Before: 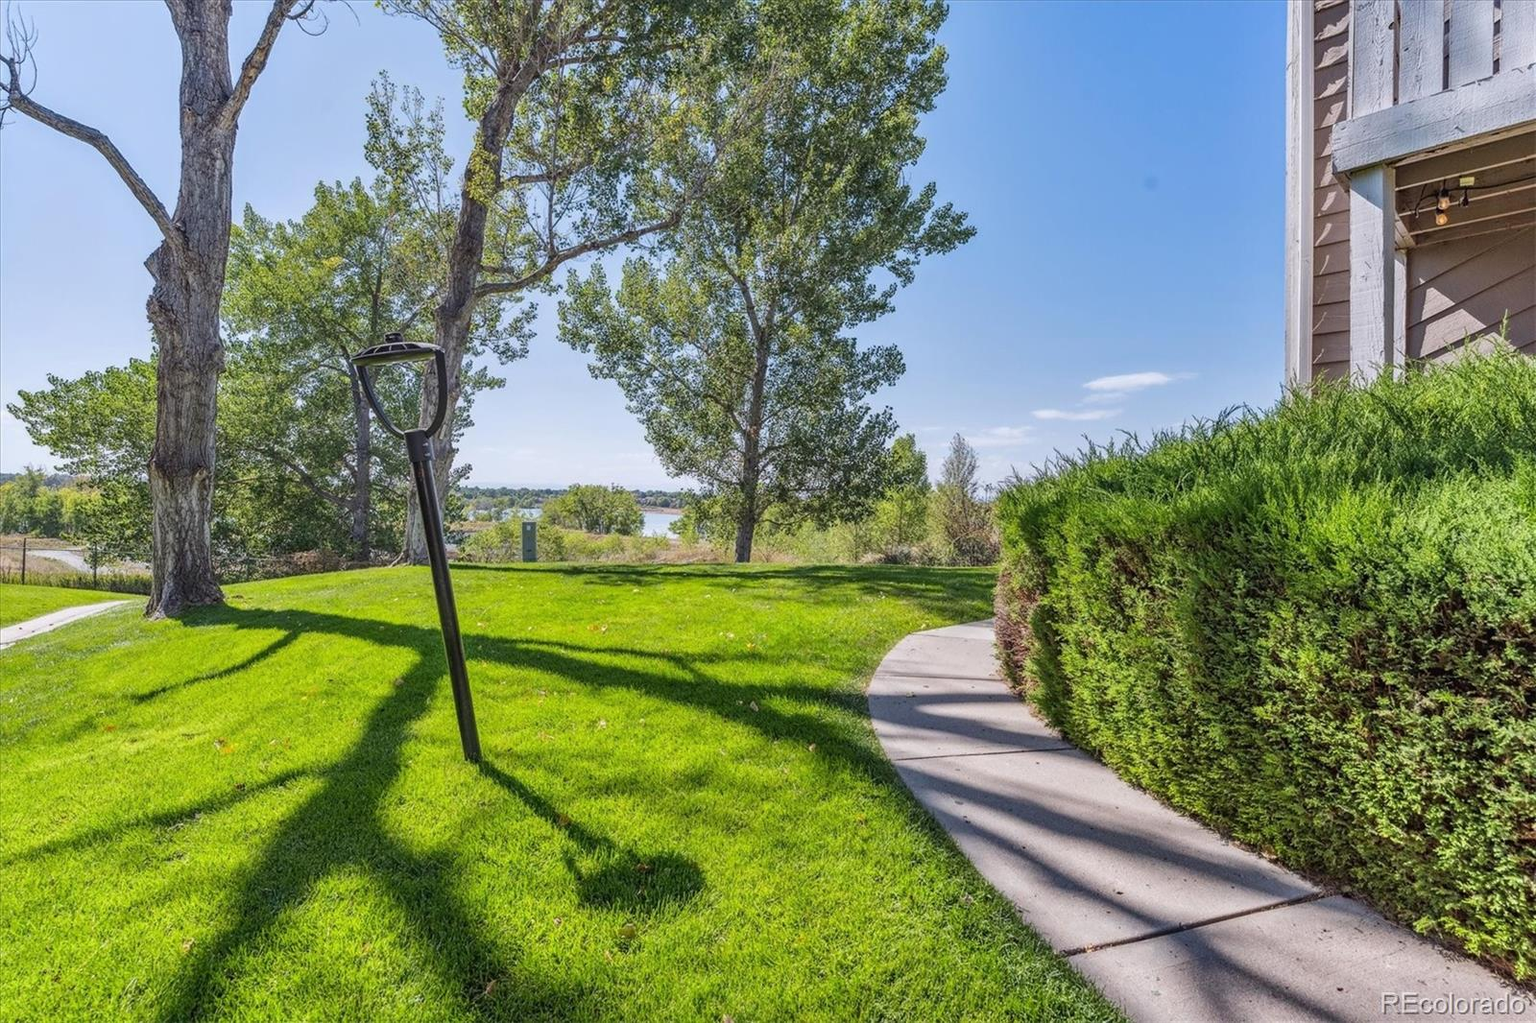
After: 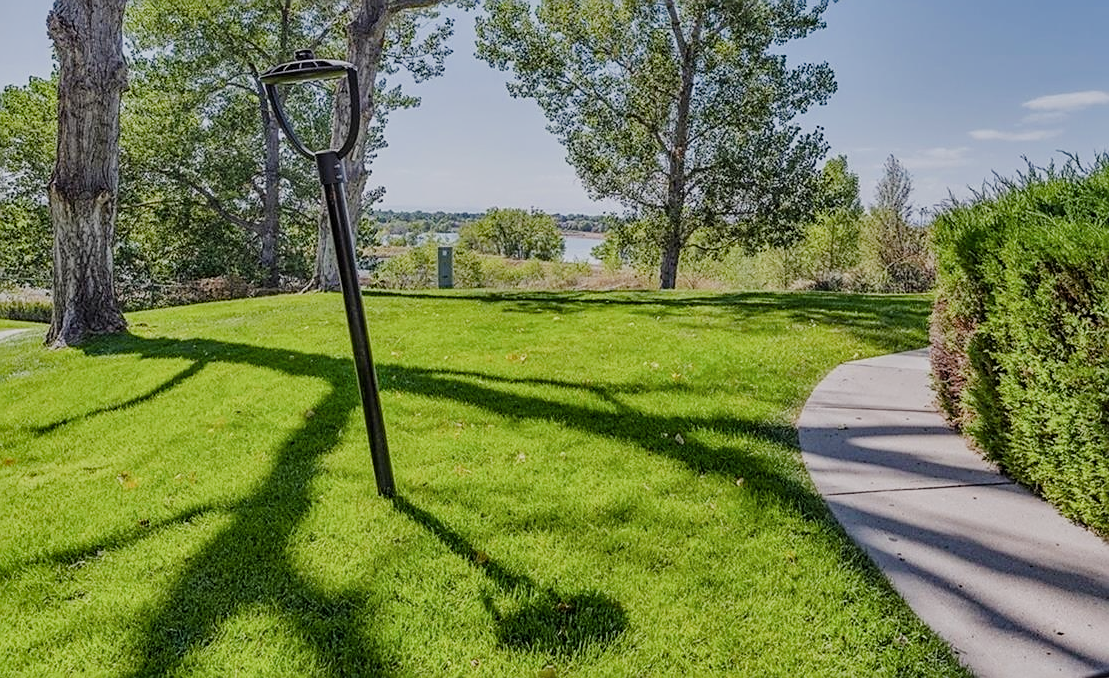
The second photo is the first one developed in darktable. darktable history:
crop: left 6.681%, top 27.906%, right 23.998%, bottom 8.447%
color balance rgb: perceptual saturation grading › global saturation 13.718%, perceptual saturation grading › highlights -25.171%, perceptual saturation grading › shadows 24.059%, global vibrance 5.54%
sharpen: on, module defaults
shadows and highlights: radius 107.31, shadows 44.24, highlights -66.64, low approximation 0.01, soften with gaussian
contrast brightness saturation: saturation -0.049
color correction: highlights b* 0.05
filmic rgb: black relative exposure -7.65 EV, white relative exposure 4.56 EV, hardness 3.61, iterations of high-quality reconstruction 0
